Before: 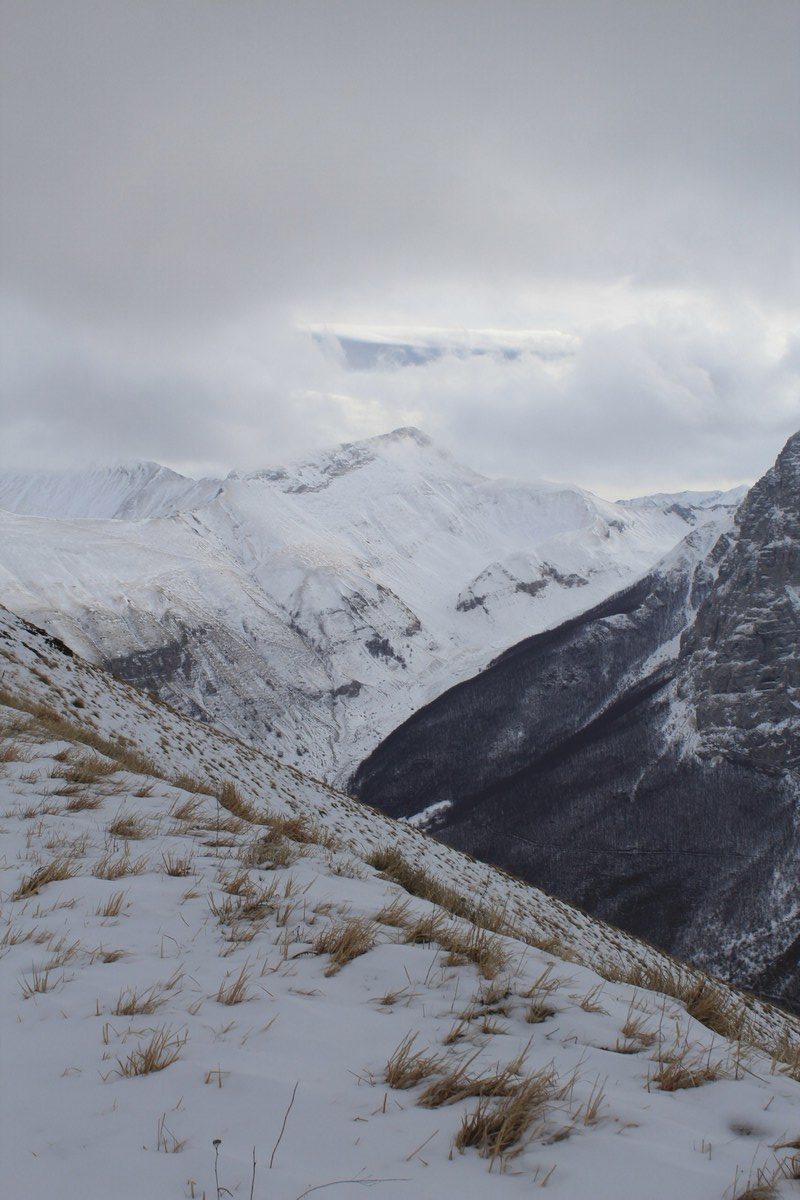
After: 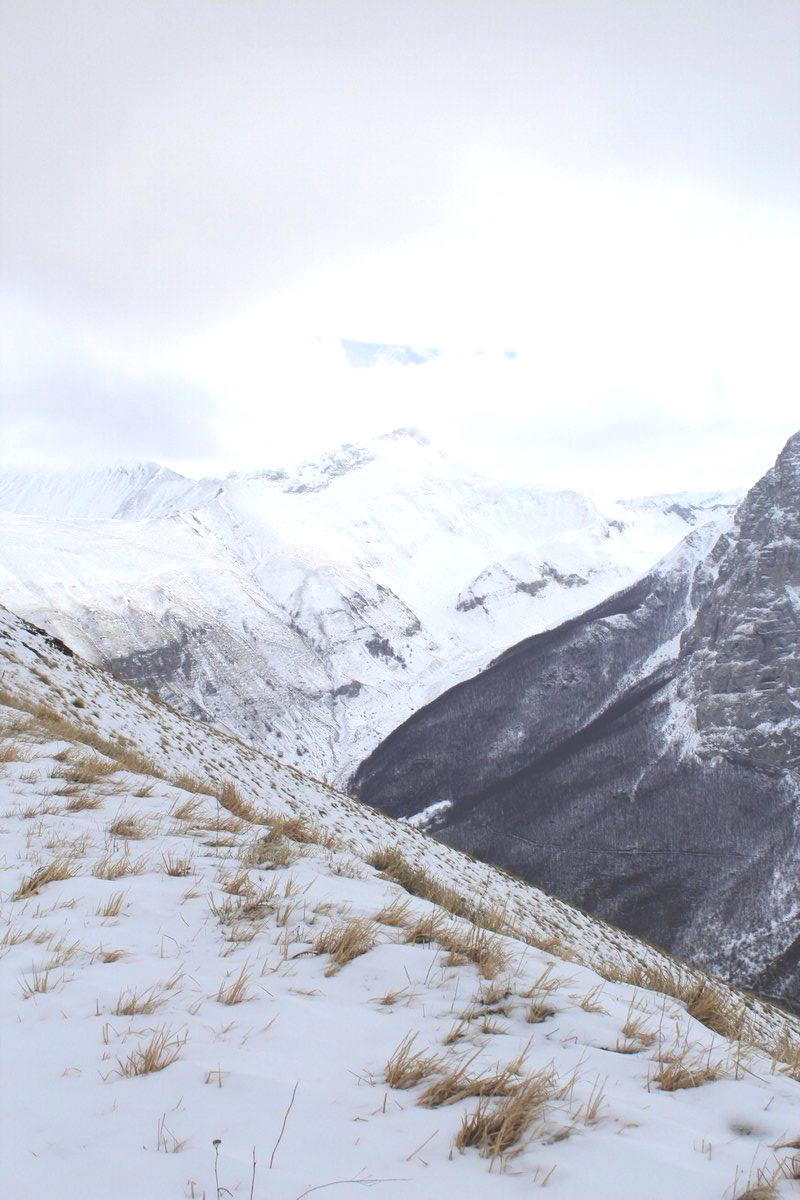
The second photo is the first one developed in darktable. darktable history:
exposure: exposure 1 EV, compensate exposure bias true, compensate highlight preservation false
contrast brightness saturation: brightness 0.143
